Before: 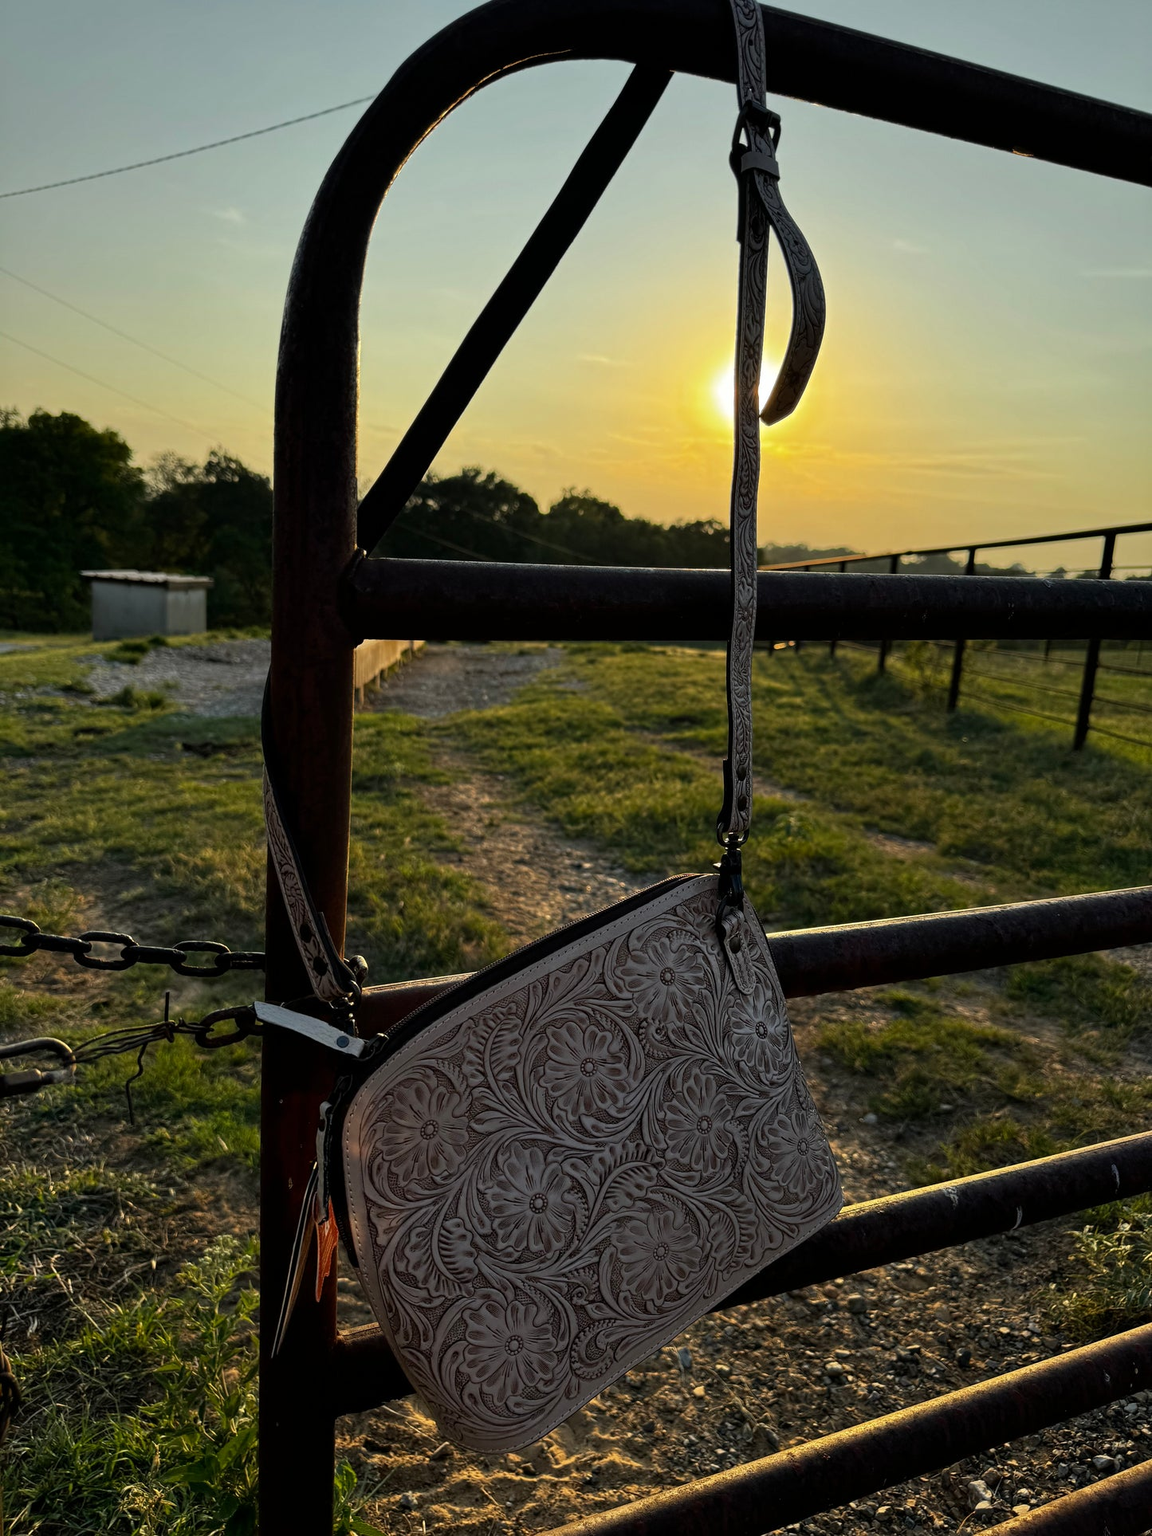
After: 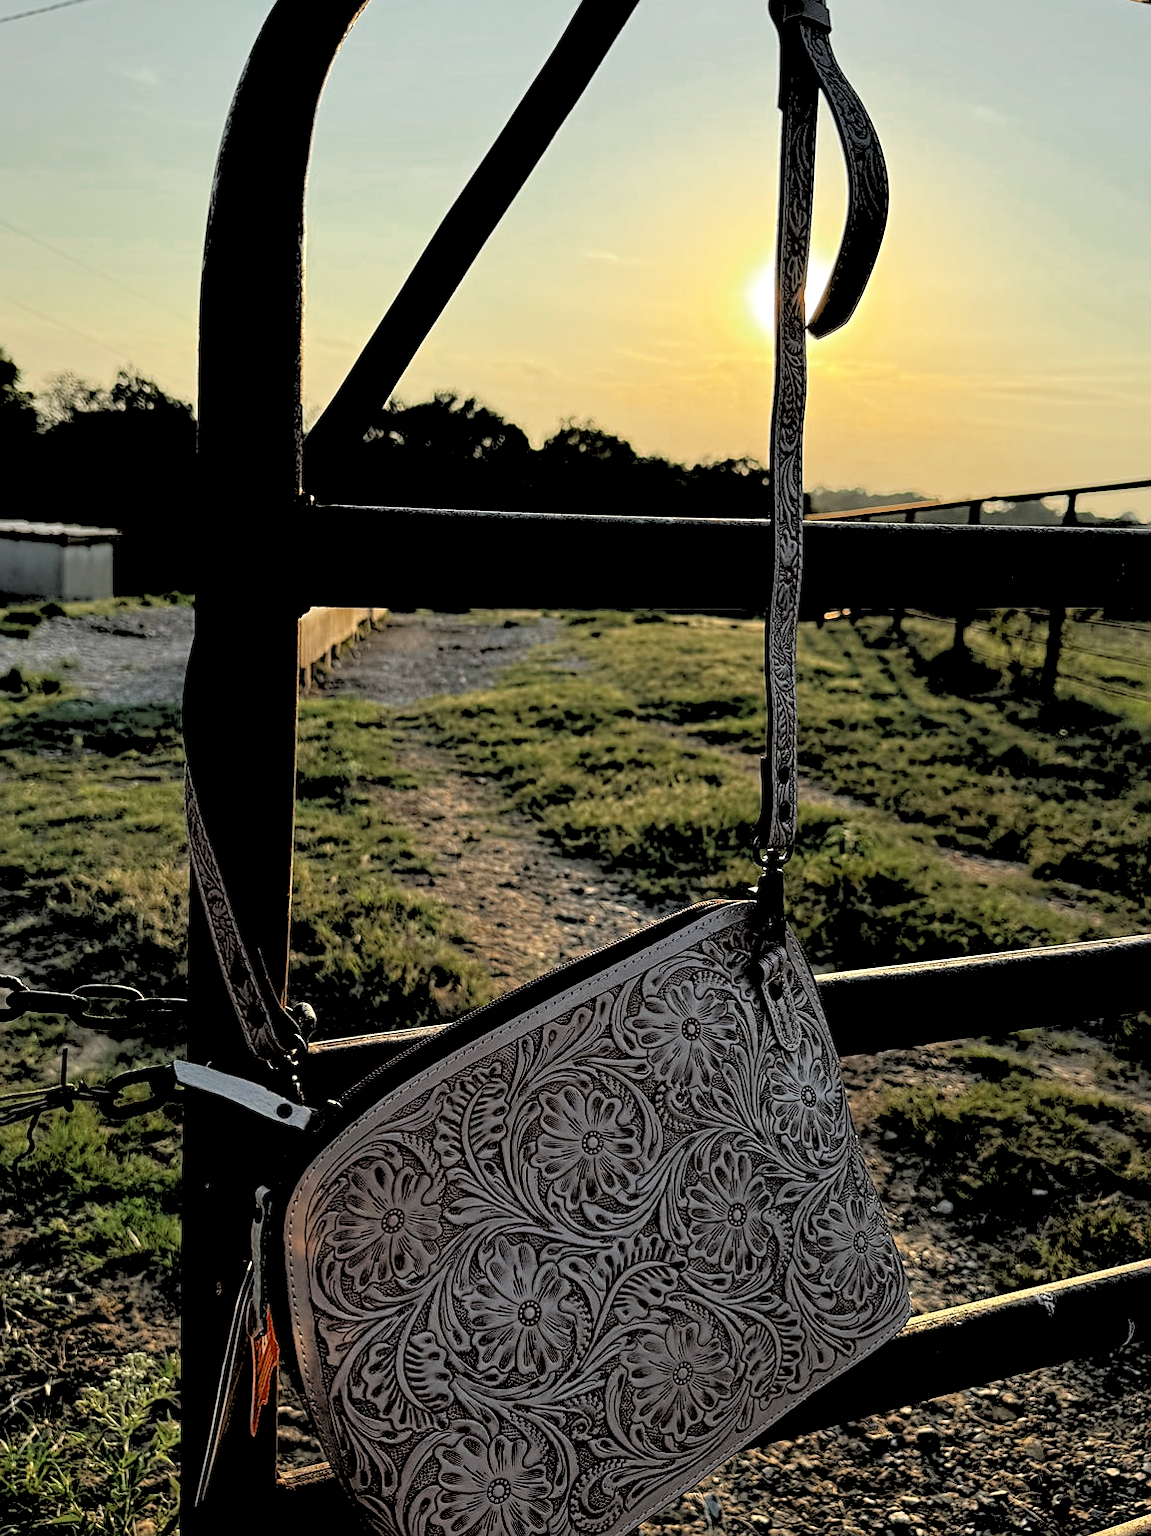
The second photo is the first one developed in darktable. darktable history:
crop and rotate: left 10.071%, top 10.071%, right 10.02%, bottom 10.02%
levels: mode automatic, black 0.023%, white 99.97%, levels [0.062, 0.494, 0.925]
sharpen: on, module defaults
exposure: black level correction 0.002, exposure 0.15 EV, compensate highlight preservation false
rgb levels: levels [[0.027, 0.429, 0.996], [0, 0.5, 1], [0, 0.5, 1]]
color zones: curves: ch0 [(0, 0.5) (0.125, 0.4) (0.25, 0.5) (0.375, 0.4) (0.5, 0.4) (0.625, 0.35) (0.75, 0.35) (0.875, 0.5)]; ch1 [(0, 0.35) (0.125, 0.45) (0.25, 0.35) (0.375, 0.35) (0.5, 0.35) (0.625, 0.35) (0.75, 0.45) (0.875, 0.35)]; ch2 [(0, 0.6) (0.125, 0.5) (0.25, 0.5) (0.375, 0.6) (0.5, 0.6) (0.625, 0.5) (0.75, 0.5) (0.875, 0.5)]
